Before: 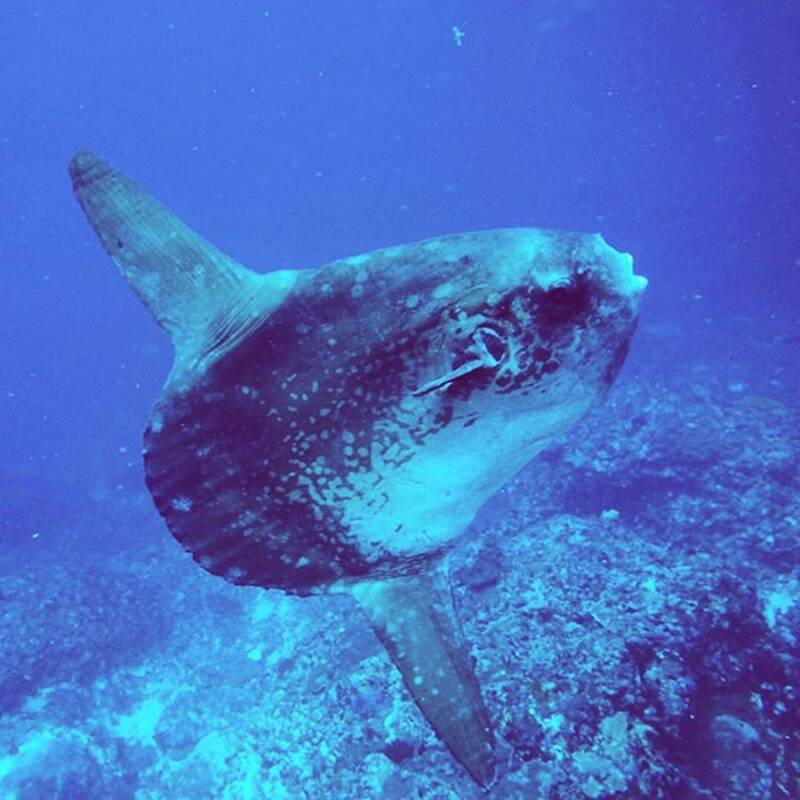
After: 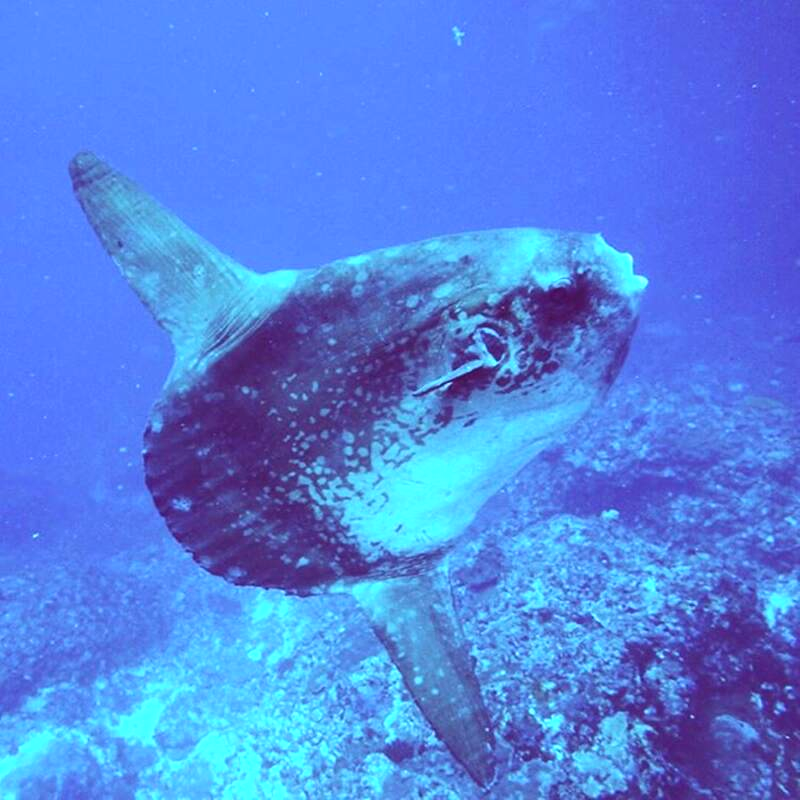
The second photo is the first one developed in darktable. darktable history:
exposure: exposure 0.504 EV, compensate highlight preservation false
